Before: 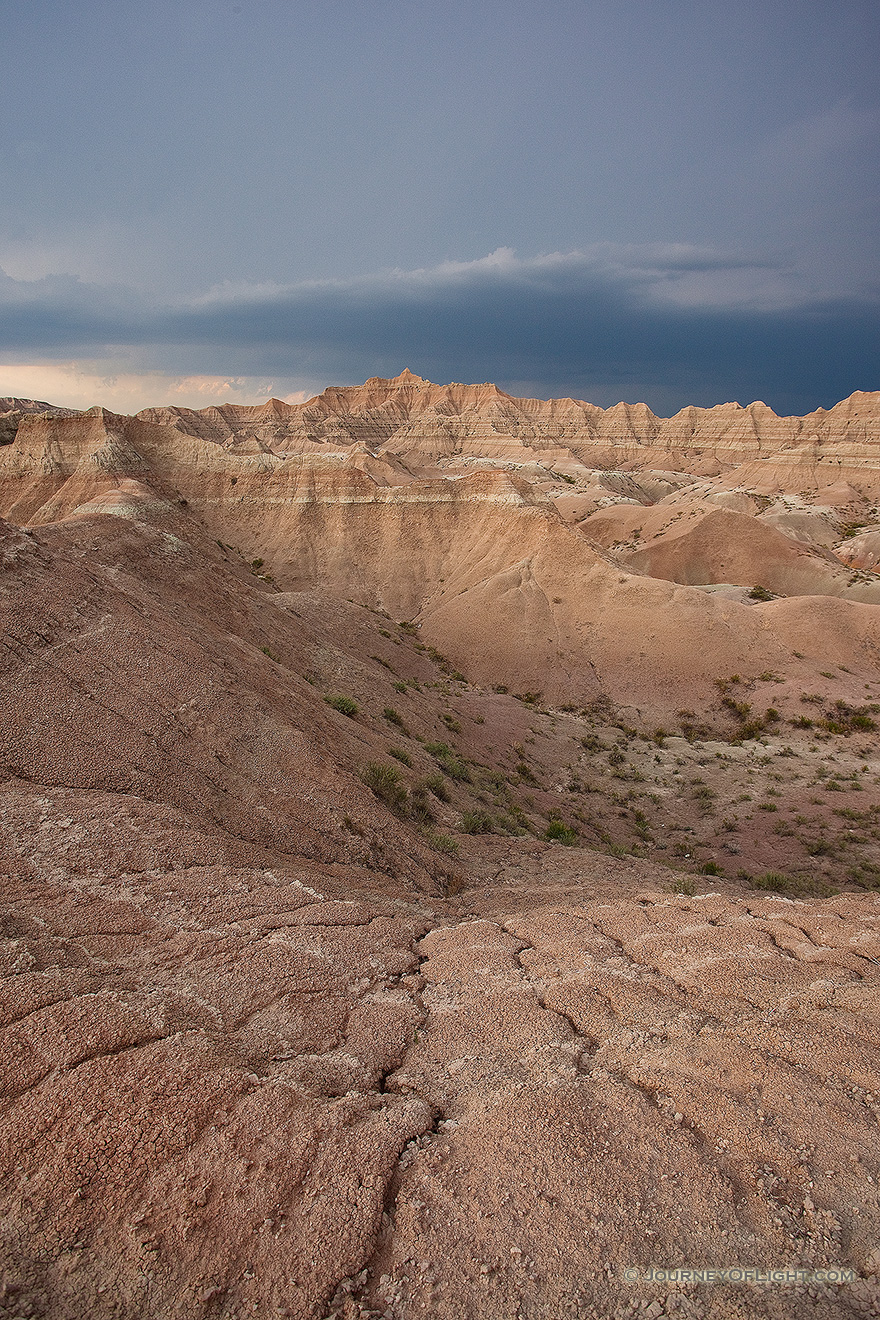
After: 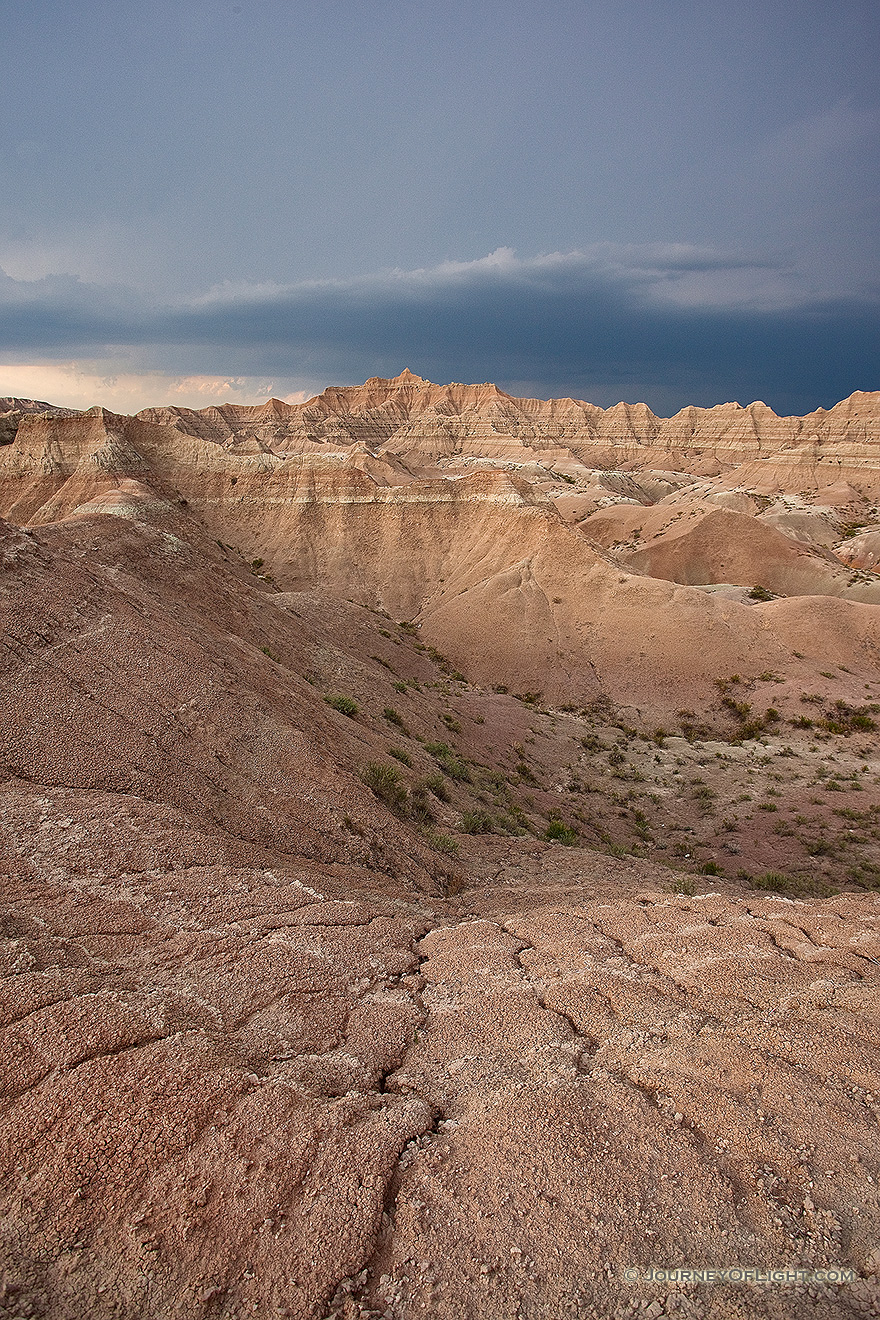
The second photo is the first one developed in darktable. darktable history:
contrast brightness saturation: contrast 0.03, brightness -0.04
sharpen: amount 0.2
exposure: exposure 0.2 EV, compensate highlight preservation false
shadows and highlights: shadows 49, highlights -41, soften with gaussian
